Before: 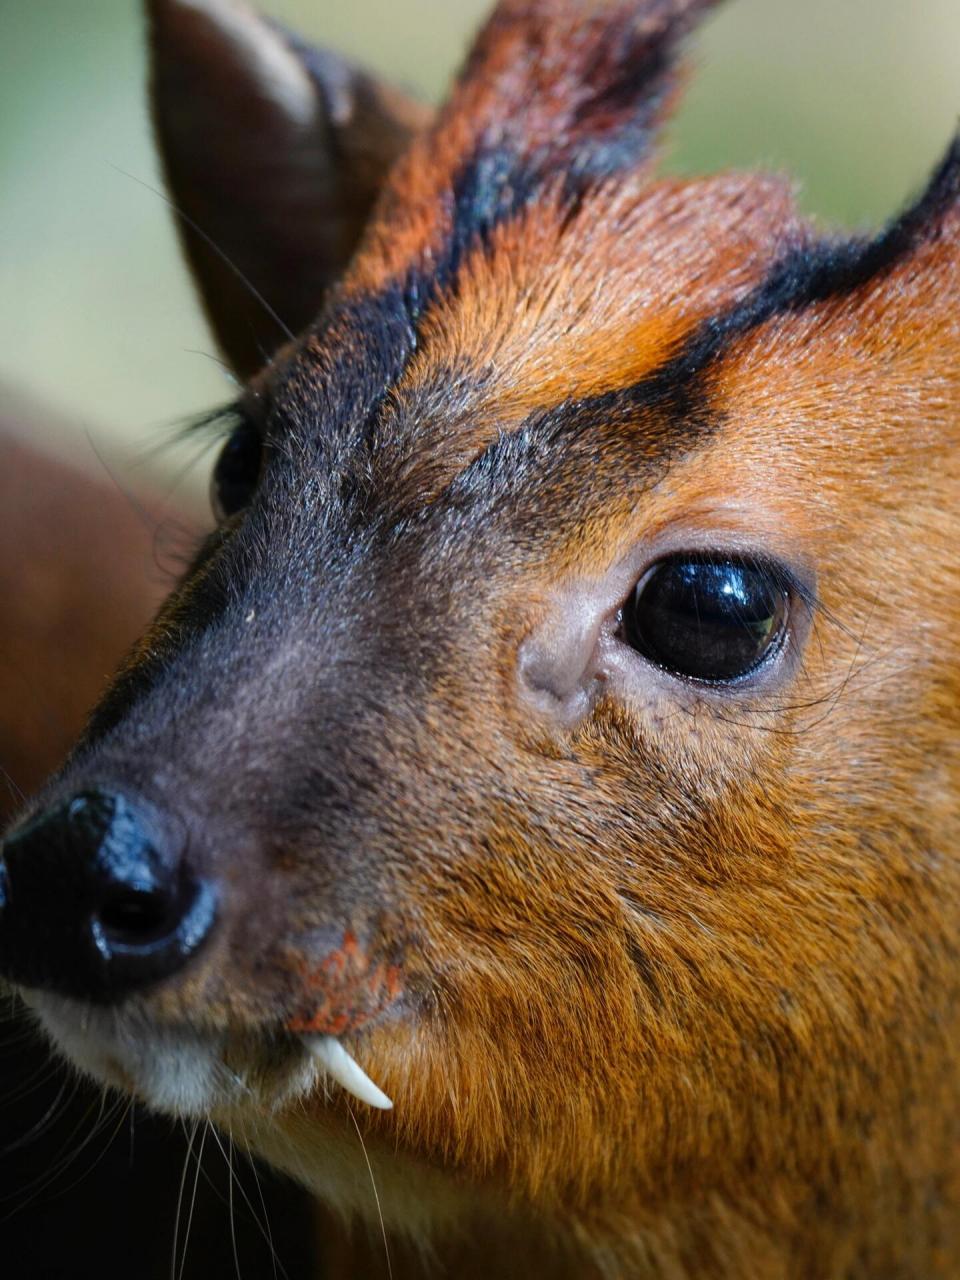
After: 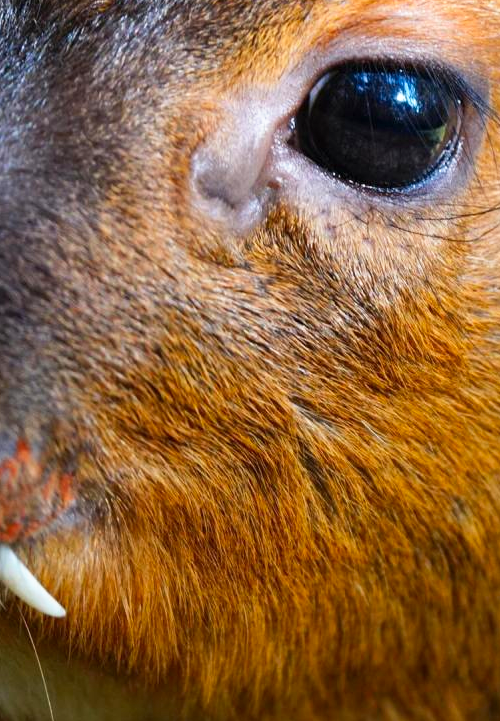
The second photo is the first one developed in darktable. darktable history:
contrast brightness saturation: contrast 0.039, saturation 0.162
base curve: curves: ch0 [(0, 0) (0.688, 0.865) (1, 1)], preserve colors none
crop: left 34.11%, top 38.492%, right 13.721%, bottom 5.115%
